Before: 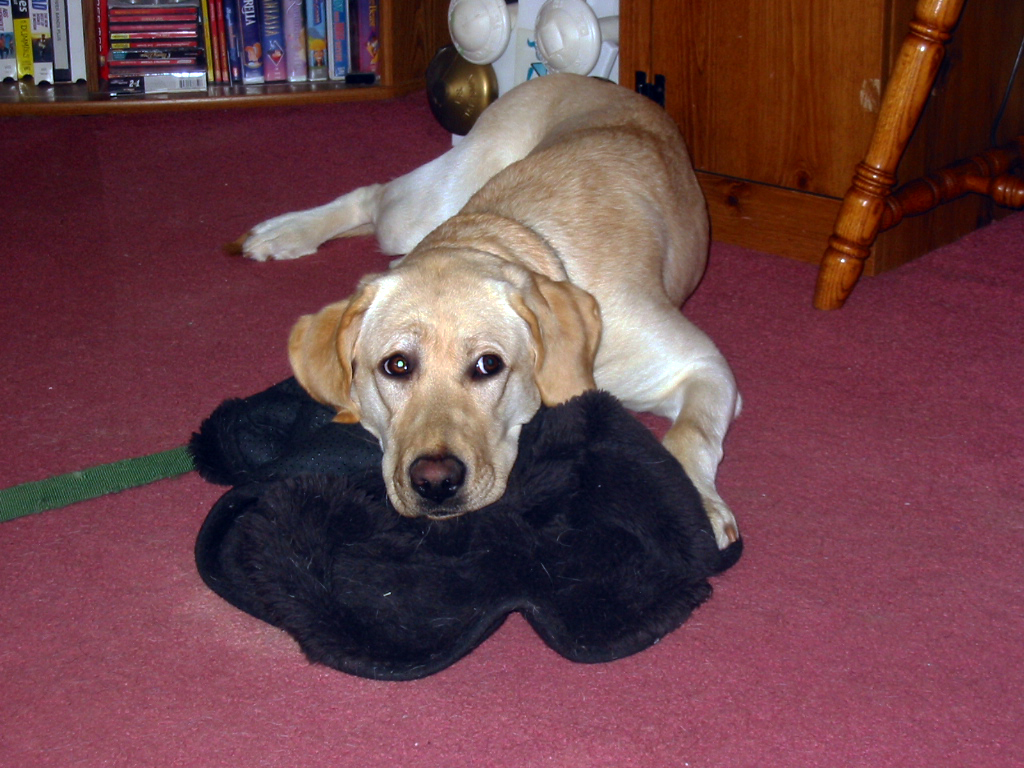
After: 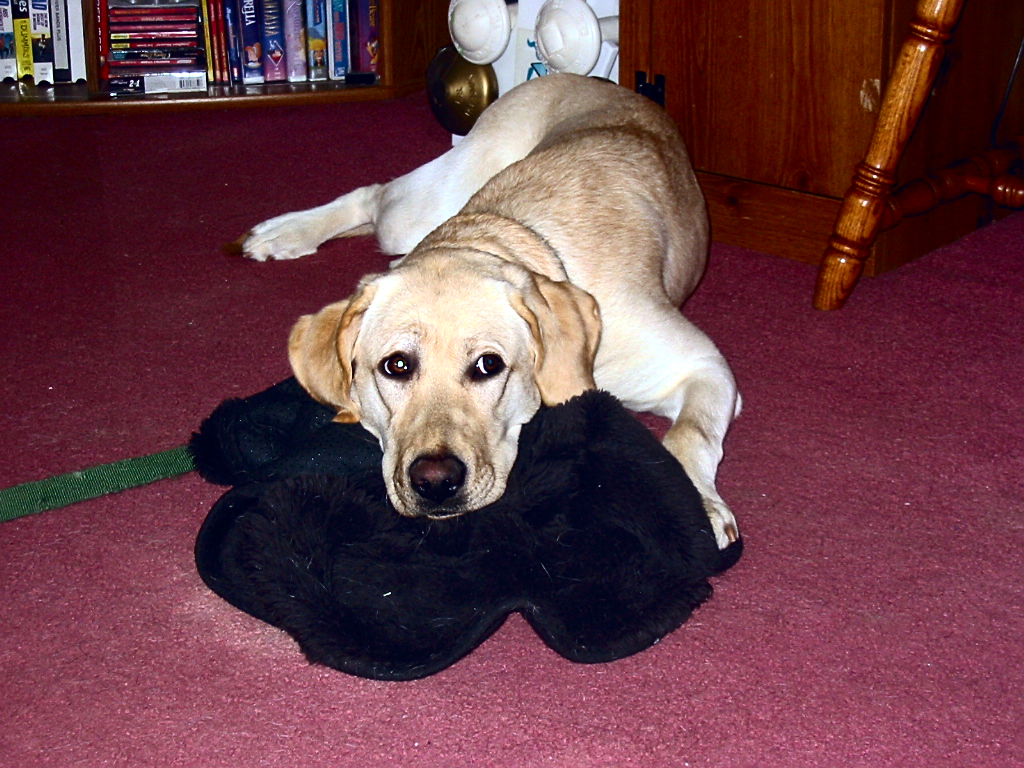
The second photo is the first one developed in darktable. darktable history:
sharpen: on, module defaults
contrast brightness saturation: contrast 0.287
exposure: exposure 0.202 EV, compensate exposure bias true, compensate highlight preservation false
